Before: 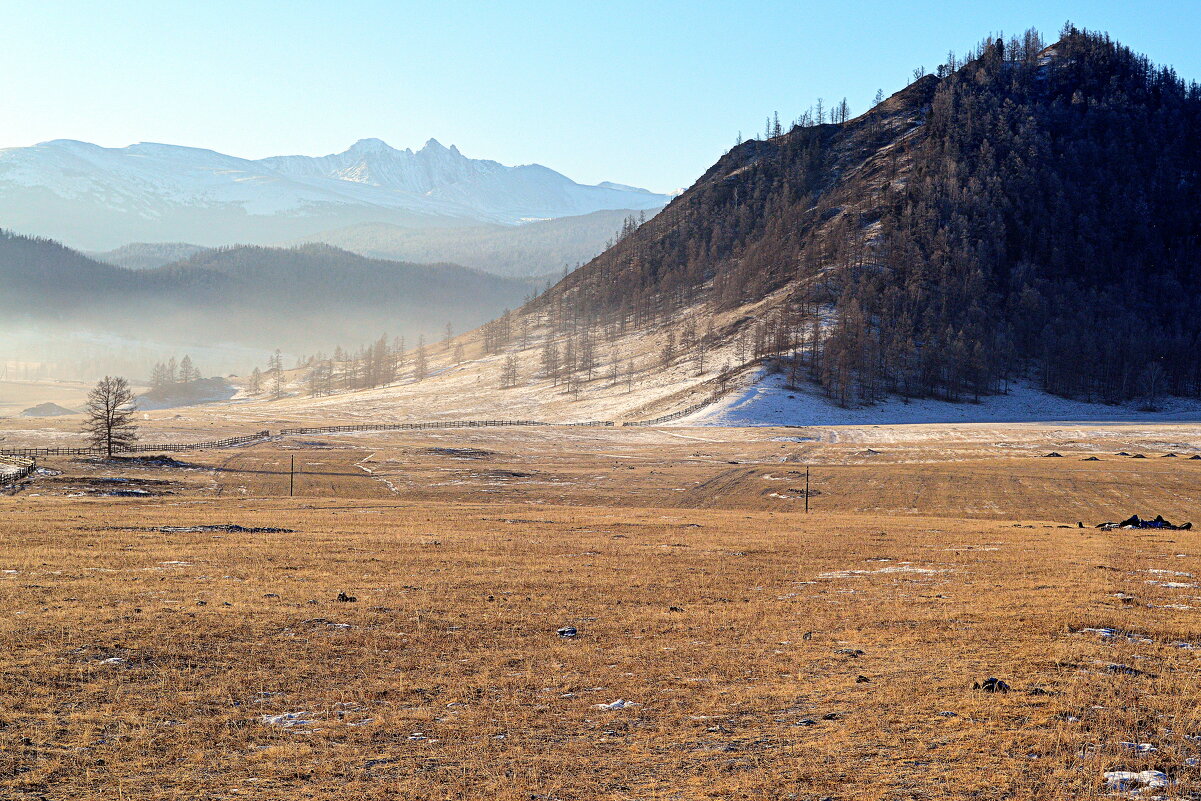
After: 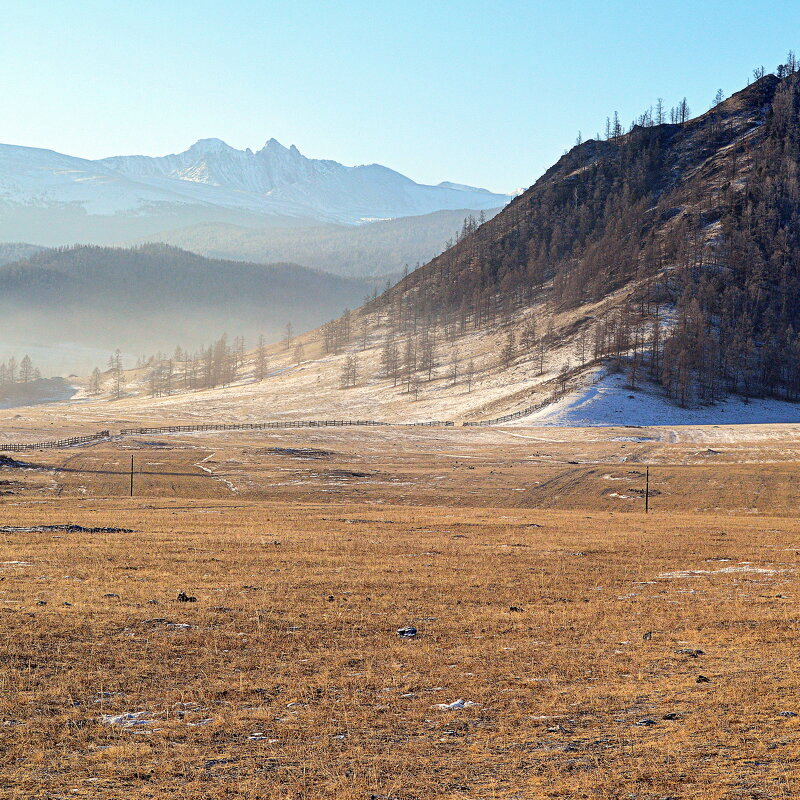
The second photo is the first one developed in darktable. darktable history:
crop and rotate: left 13.342%, right 19.991%
shadows and highlights: shadows 25, highlights -25
